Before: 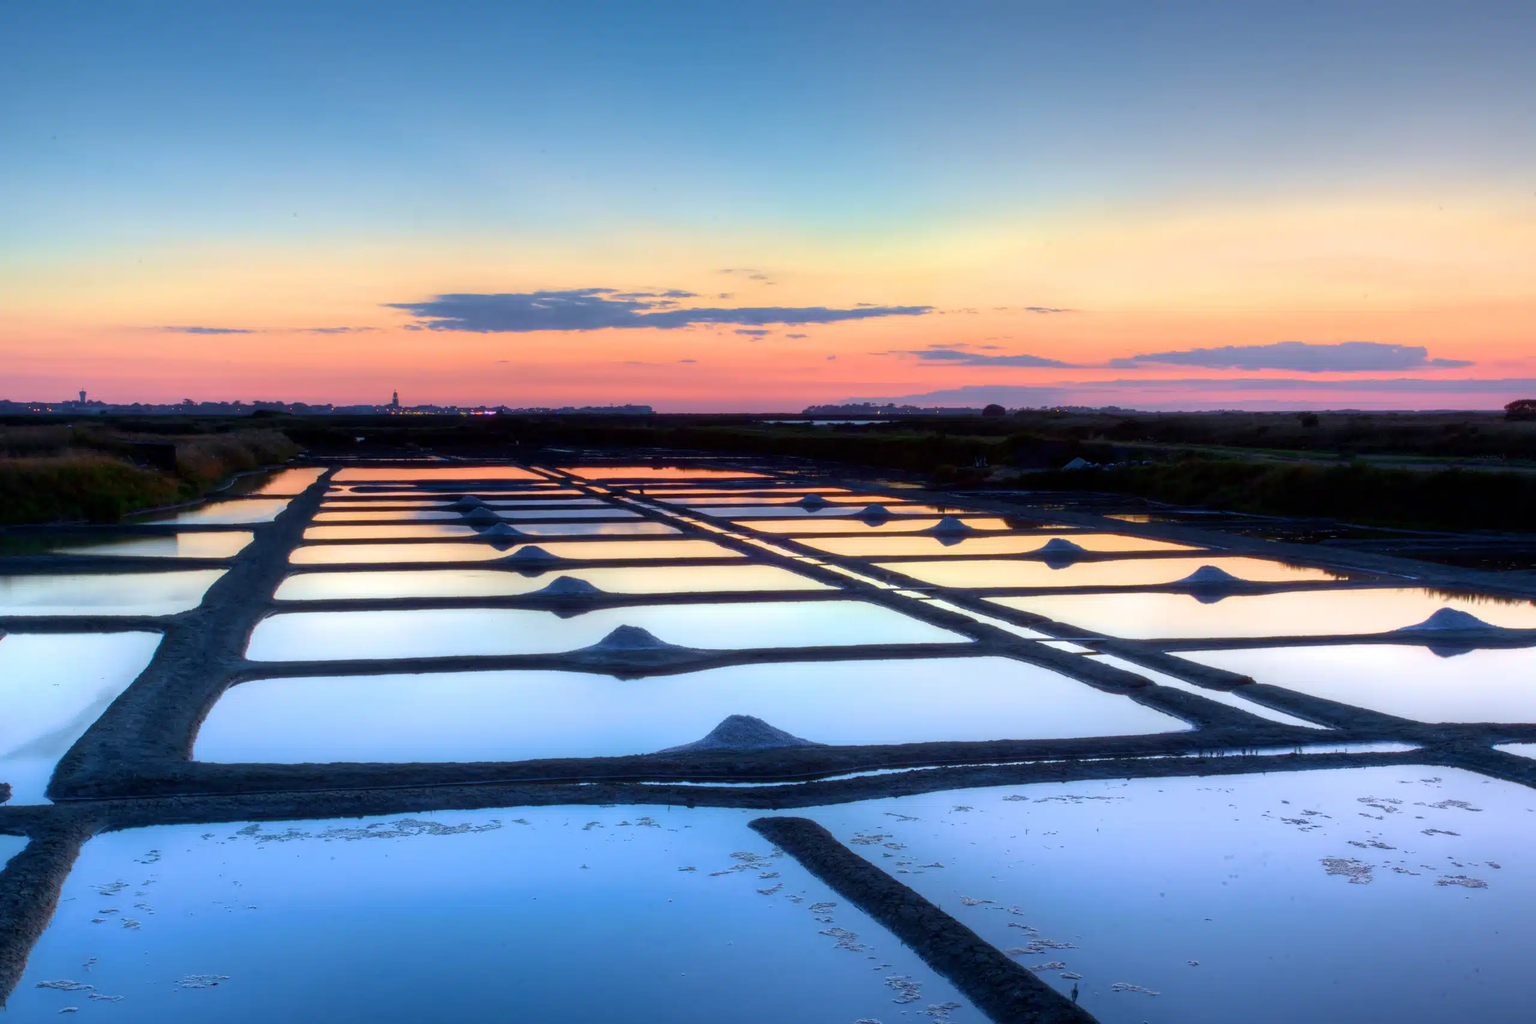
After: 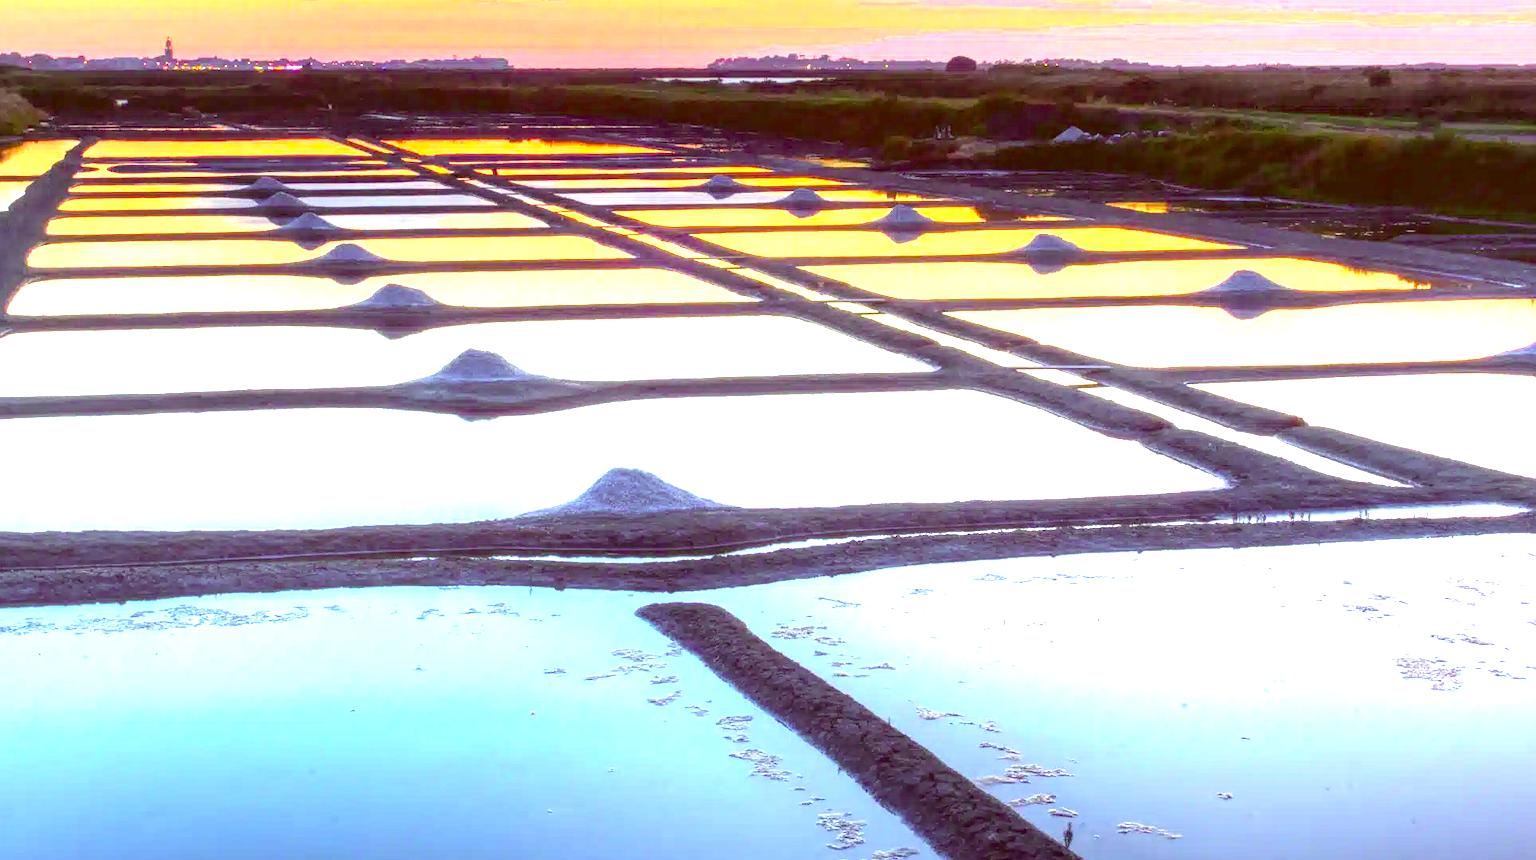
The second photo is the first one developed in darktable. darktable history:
color balance rgb: power › chroma 1.006%, power › hue 256.03°, highlights gain › chroma 3.038%, highlights gain › hue 76.59°, perceptual saturation grading › global saturation 25.549%
color correction: highlights a* 1.12, highlights b* 24.05, shadows a* 15.48, shadows b* 24.43
crop and rotate: left 17.495%, top 35.447%, right 6.991%, bottom 1.012%
exposure: black level correction 0, exposure 1.918 EV, compensate highlight preservation false
local contrast: on, module defaults
